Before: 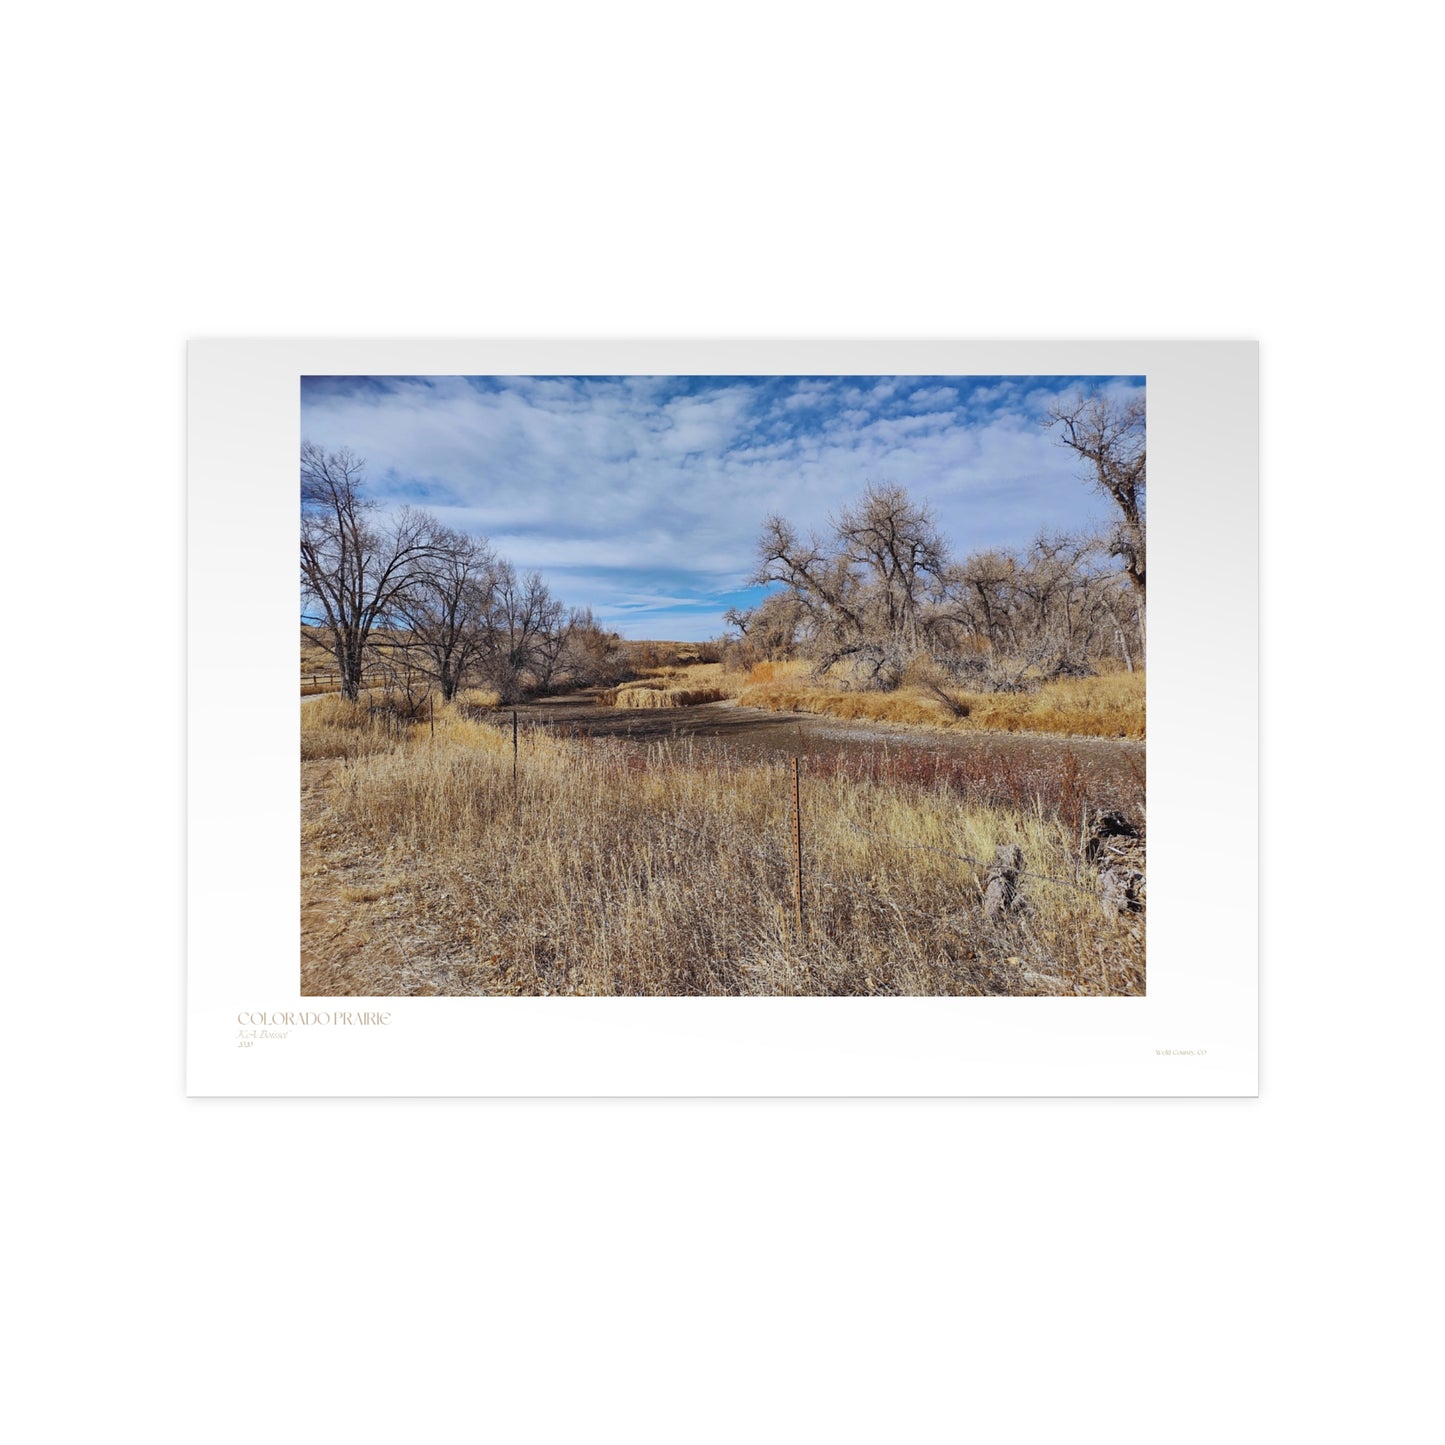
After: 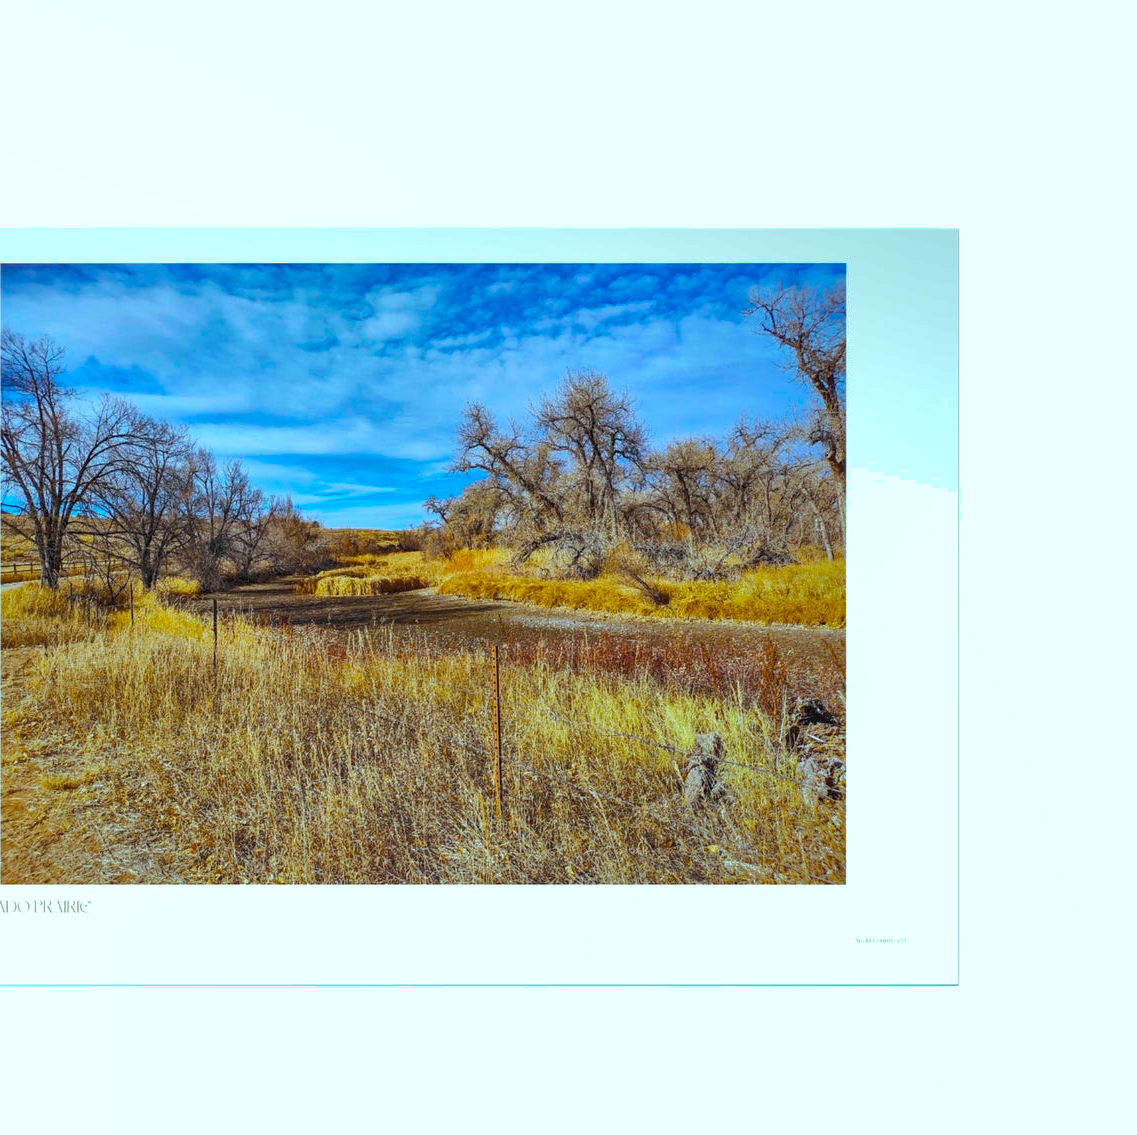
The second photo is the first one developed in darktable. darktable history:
color balance rgb: shadows lift › chroma 2.001%, shadows lift › hue 135.78°, highlights gain › luminance 15.225%, highlights gain › chroma 3.923%, highlights gain › hue 211.46°, linear chroma grading › global chroma 9.941%, perceptual saturation grading › global saturation 24.922%, global vibrance 50.779%
local contrast: on, module defaults
shadows and highlights: on, module defaults
crop and rotate: left 20.811%, top 7.783%, right 0.472%, bottom 13.611%
